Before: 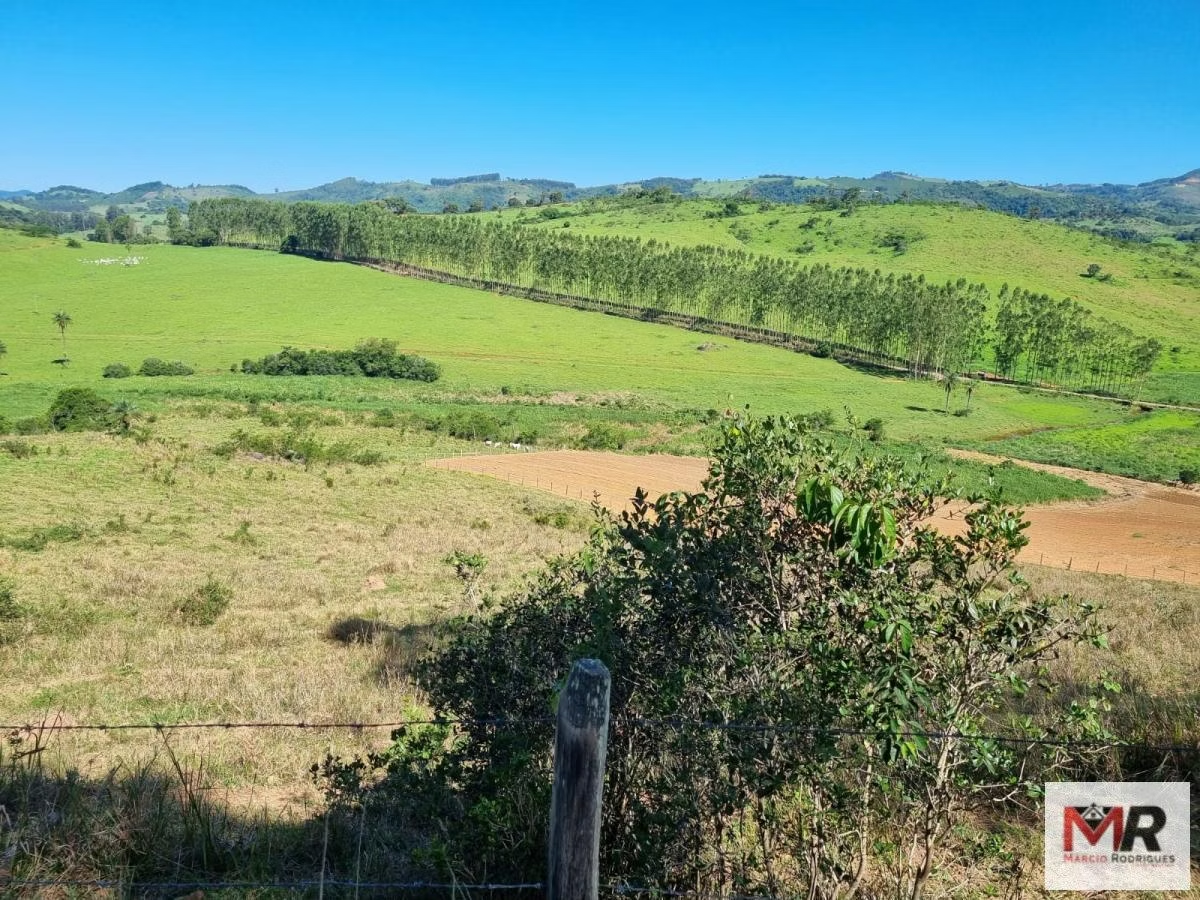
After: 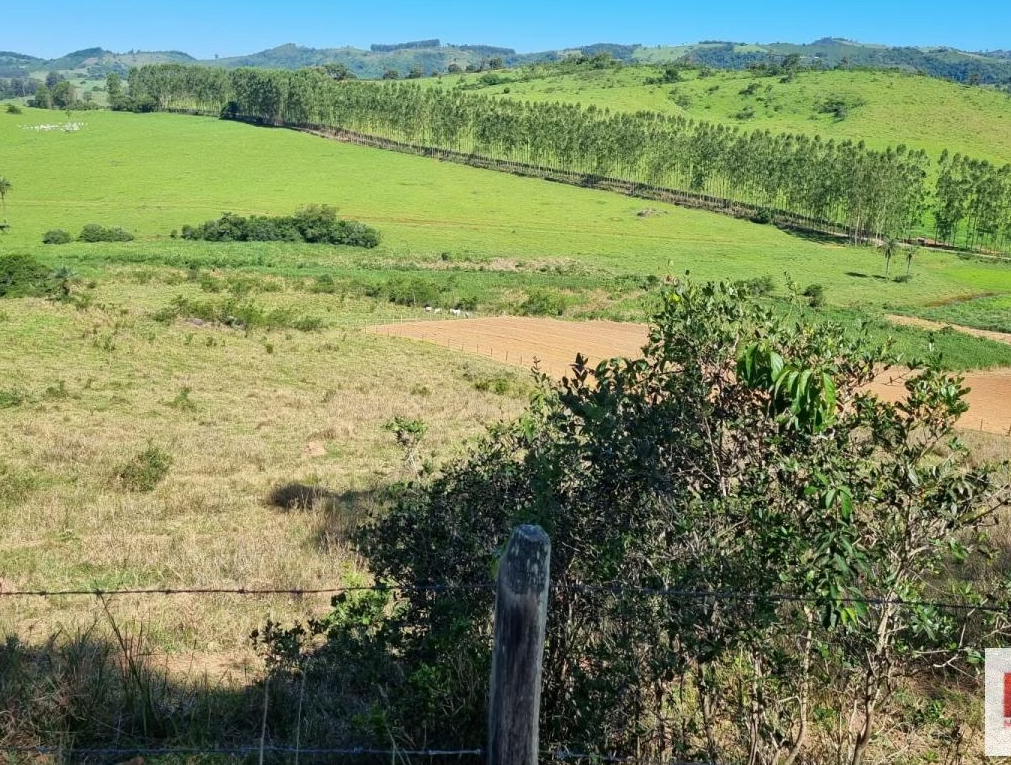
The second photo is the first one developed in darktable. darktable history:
crop and rotate: left 5.006%, top 14.997%, right 10.713%
